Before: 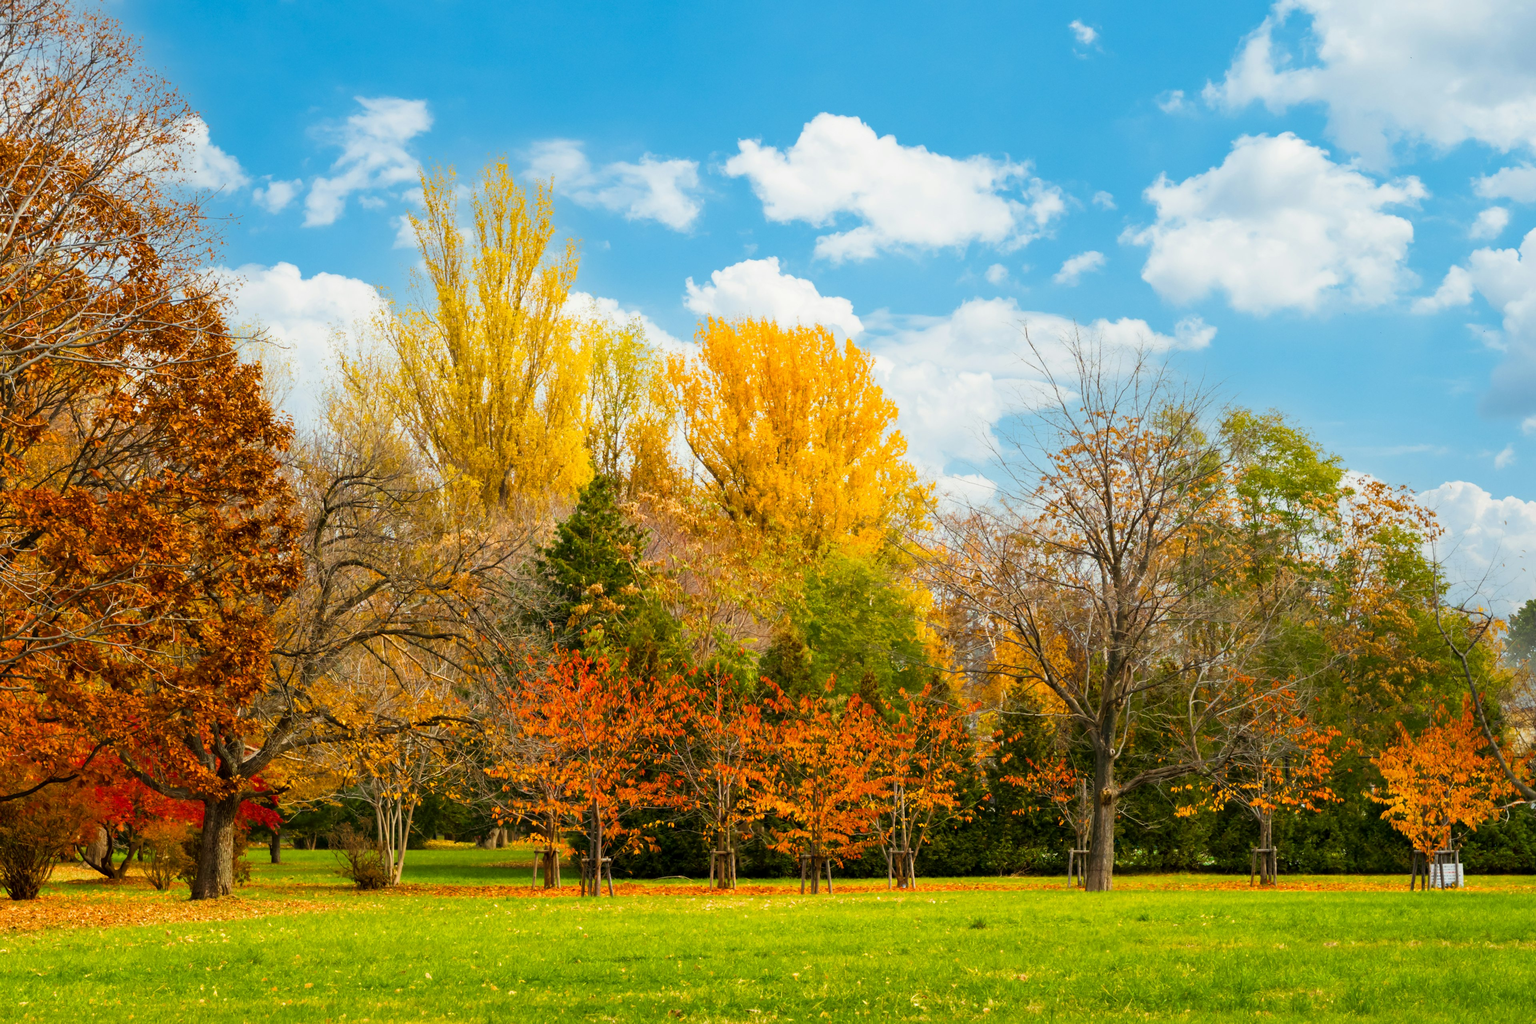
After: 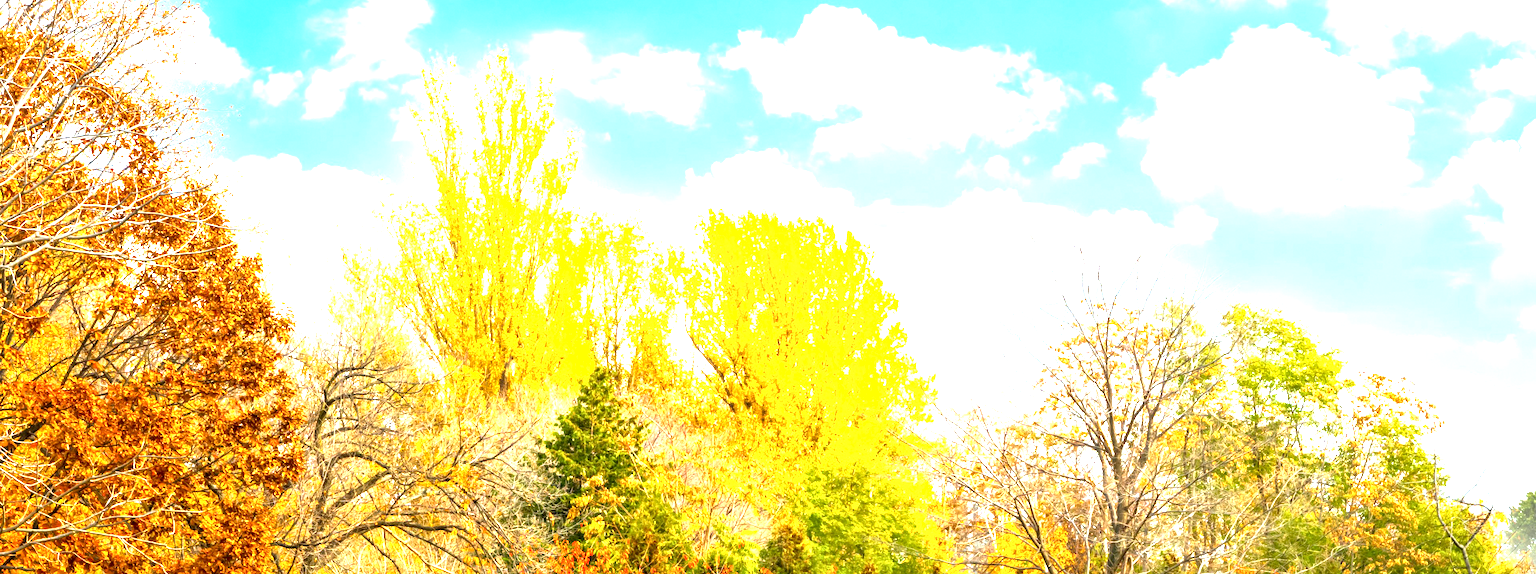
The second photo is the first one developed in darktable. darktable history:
local contrast: on, module defaults
exposure: black level correction 0.001, exposure 2 EV, compensate highlight preservation false
crop and rotate: top 10.605%, bottom 33.274%
